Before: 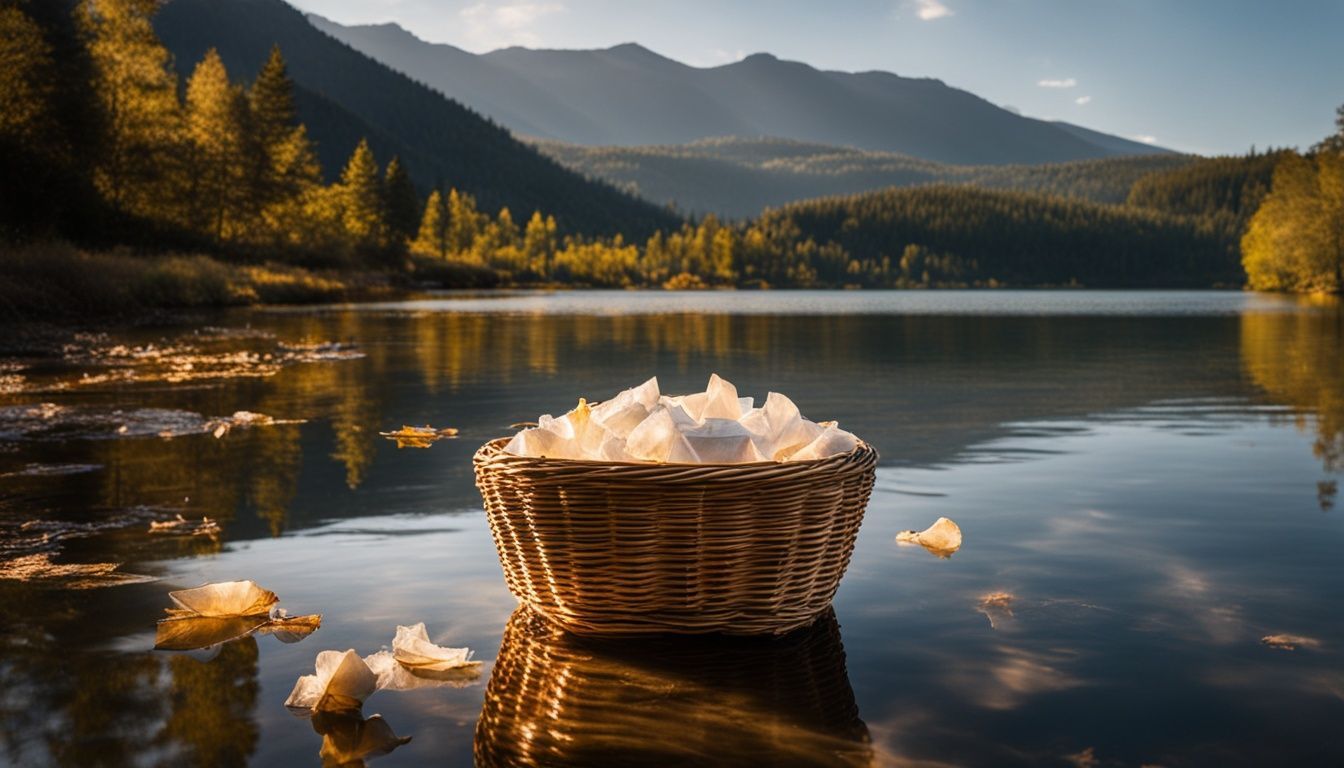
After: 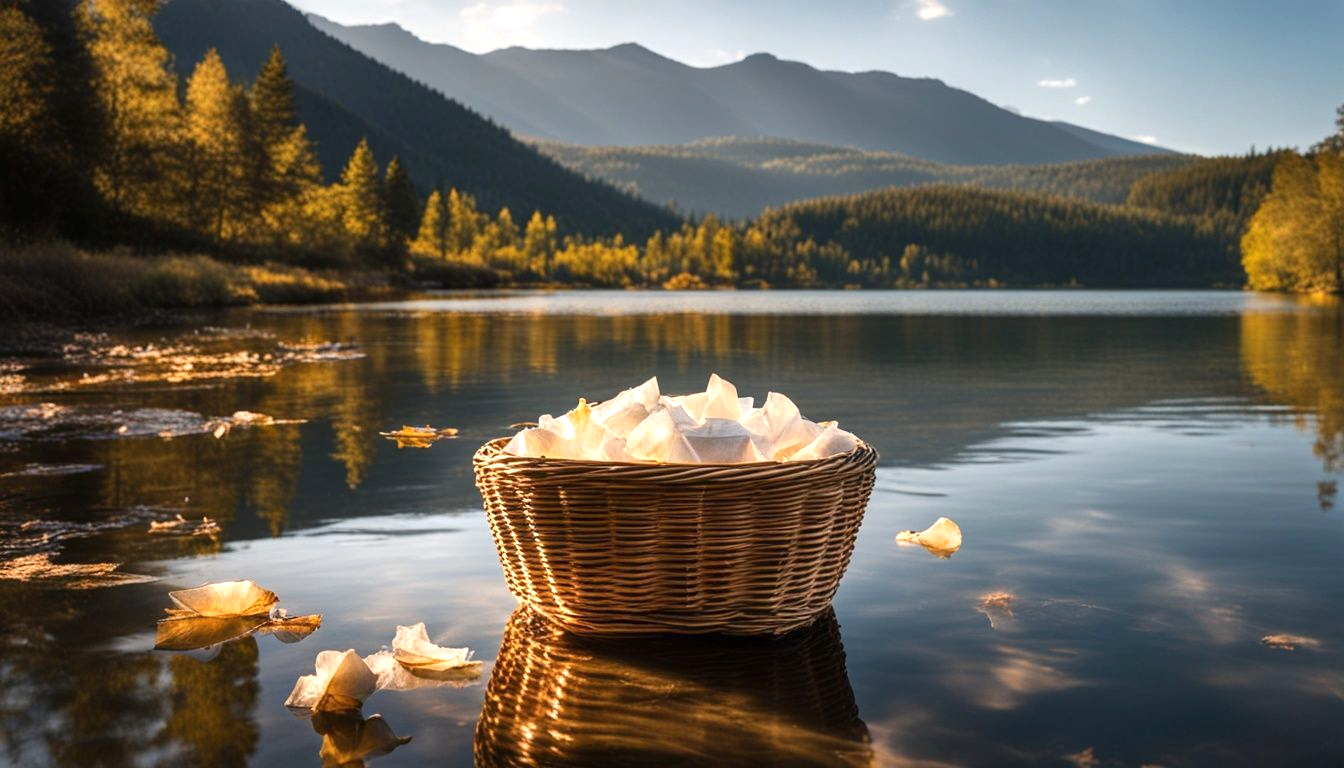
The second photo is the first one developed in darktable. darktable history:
shadows and highlights: shadows 31.61, highlights -32.1, soften with gaussian
exposure: exposure 0.458 EV, compensate exposure bias true, compensate highlight preservation false
